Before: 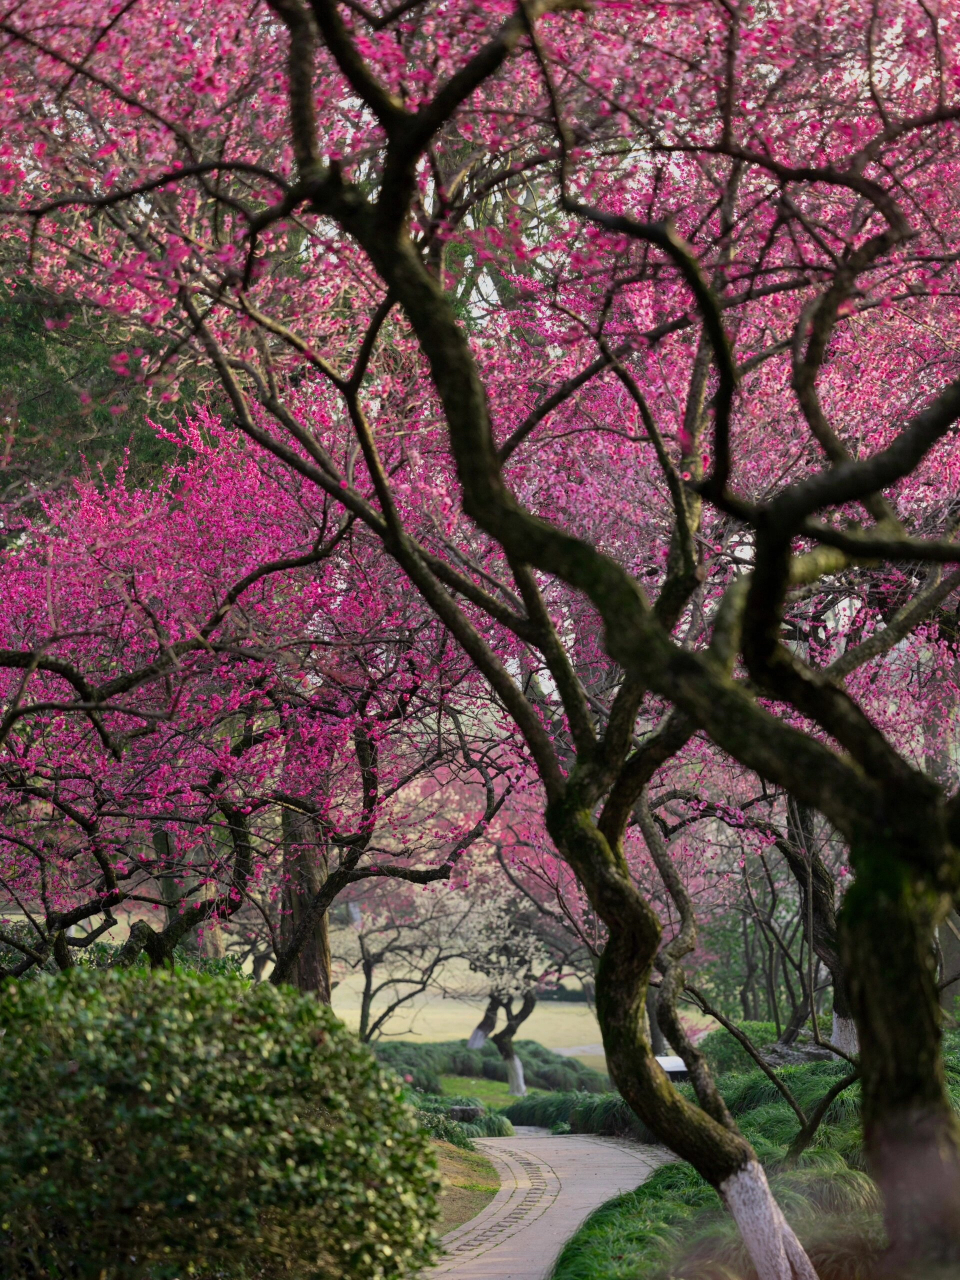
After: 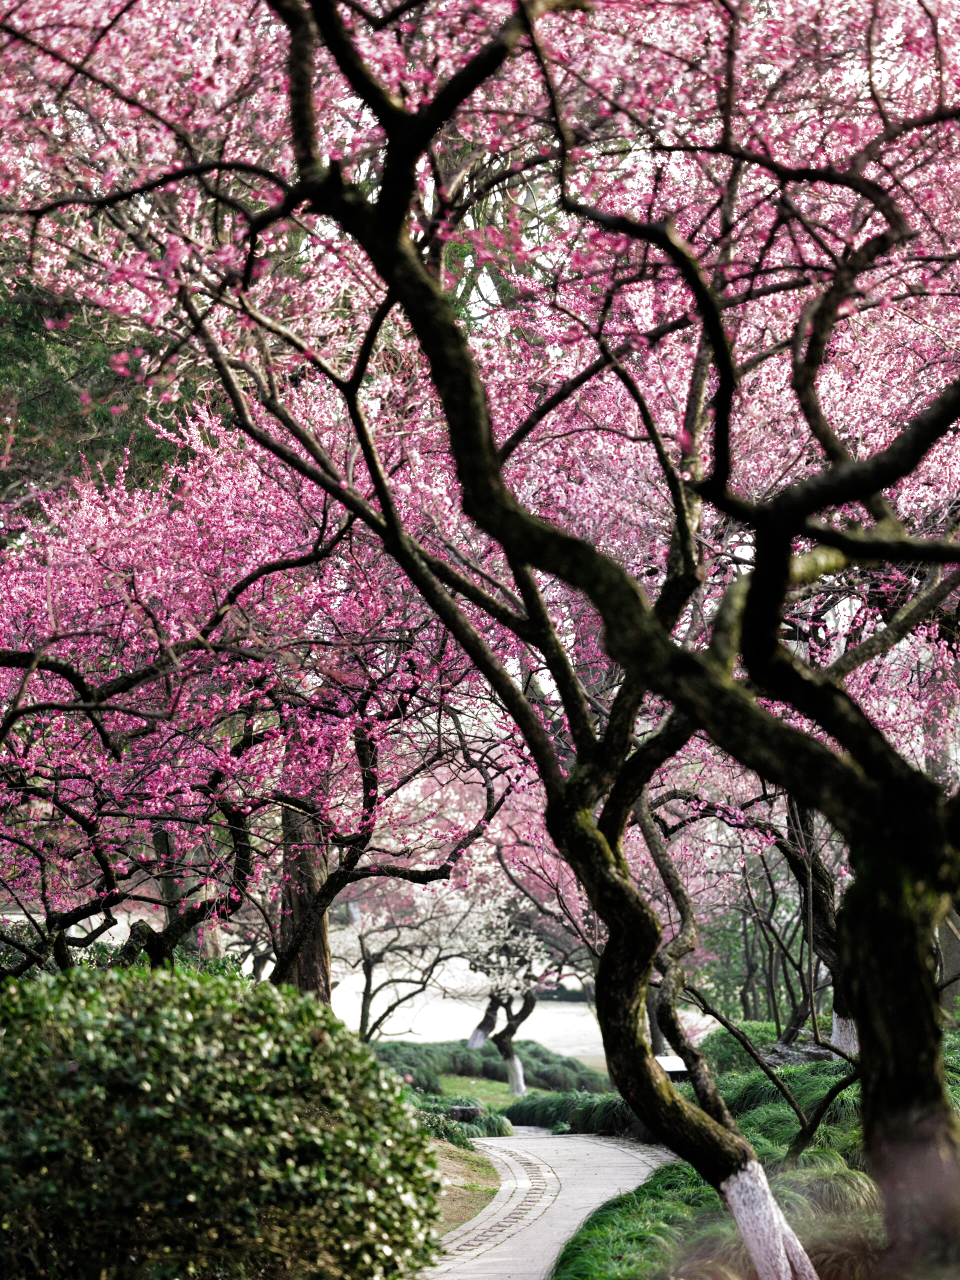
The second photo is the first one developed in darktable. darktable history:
exposure: exposure 0.722 EV, compensate exposure bias true, compensate highlight preservation false
filmic rgb: black relative exposure -8.01 EV, white relative exposure 2.18 EV, hardness 7.03, color science v4 (2020), contrast in shadows soft, contrast in highlights soft
